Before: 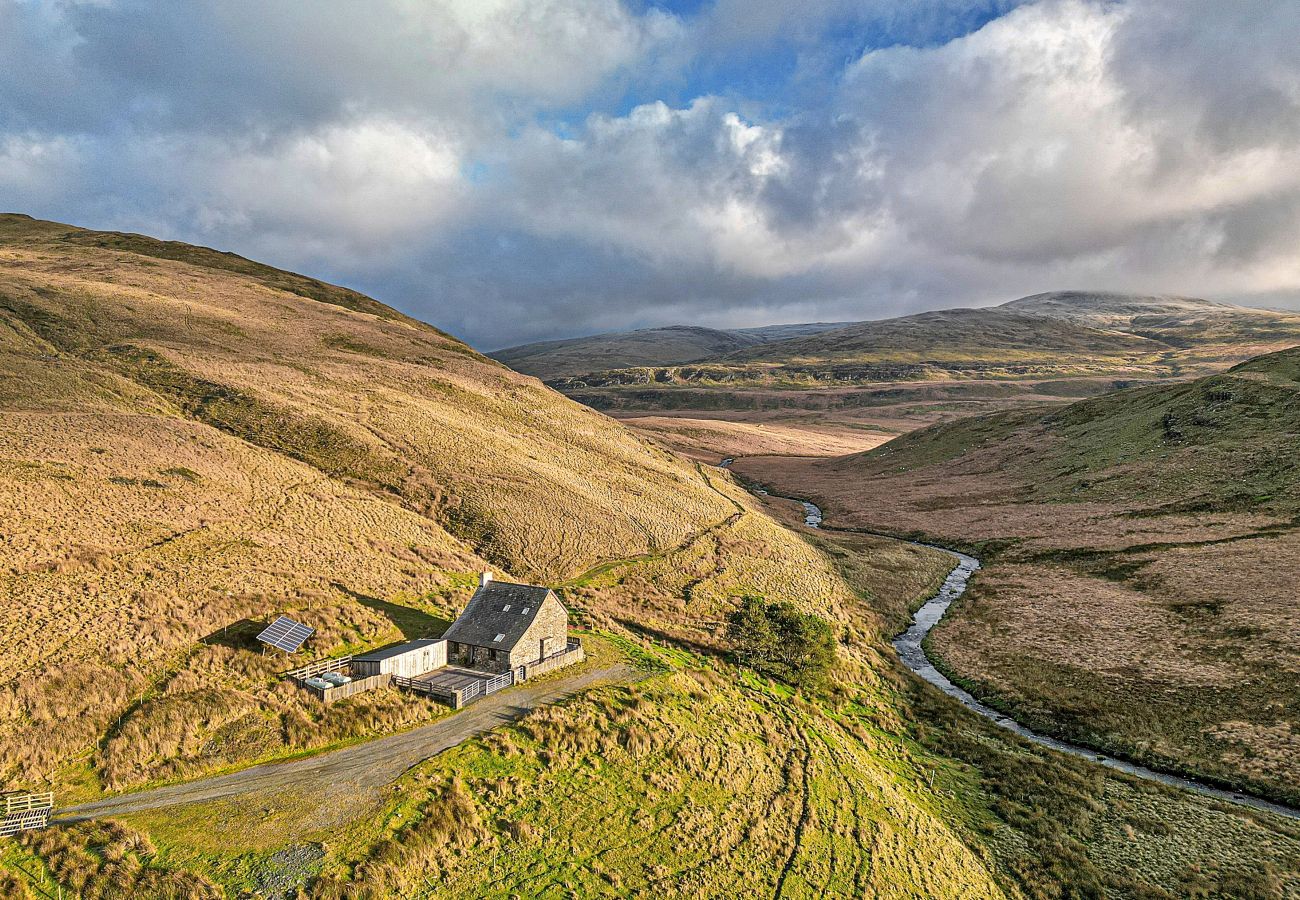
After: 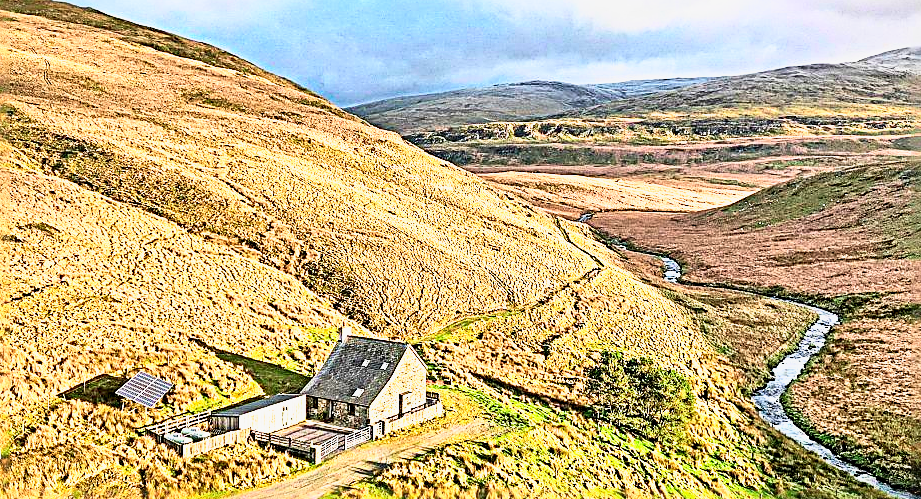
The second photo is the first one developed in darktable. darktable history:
exposure: compensate highlight preservation false
sharpen: radius 3.684, amount 0.929
crop: left 10.886%, top 27.283%, right 18.251%, bottom 17.248%
base curve: curves: ch0 [(0, 0) (0.495, 0.917) (1, 1)], exposure shift 0.01, preserve colors none
tone curve: curves: ch0 [(0, 0) (0.091, 0.075) (0.409, 0.457) (0.733, 0.82) (0.844, 0.908) (0.909, 0.942) (1, 0.973)]; ch1 [(0, 0) (0.437, 0.404) (0.5, 0.5) (0.529, 0.556) (0.58, 0.606) (0.616, 0.654) (1, 1)]; ch2 [(0, 0) (0.442, 0.415) (0.5, 0.5) (0.535, 0.557) (0.585, 0.62) (1, 1)], color space Lab, independent channels, preserve colors none
